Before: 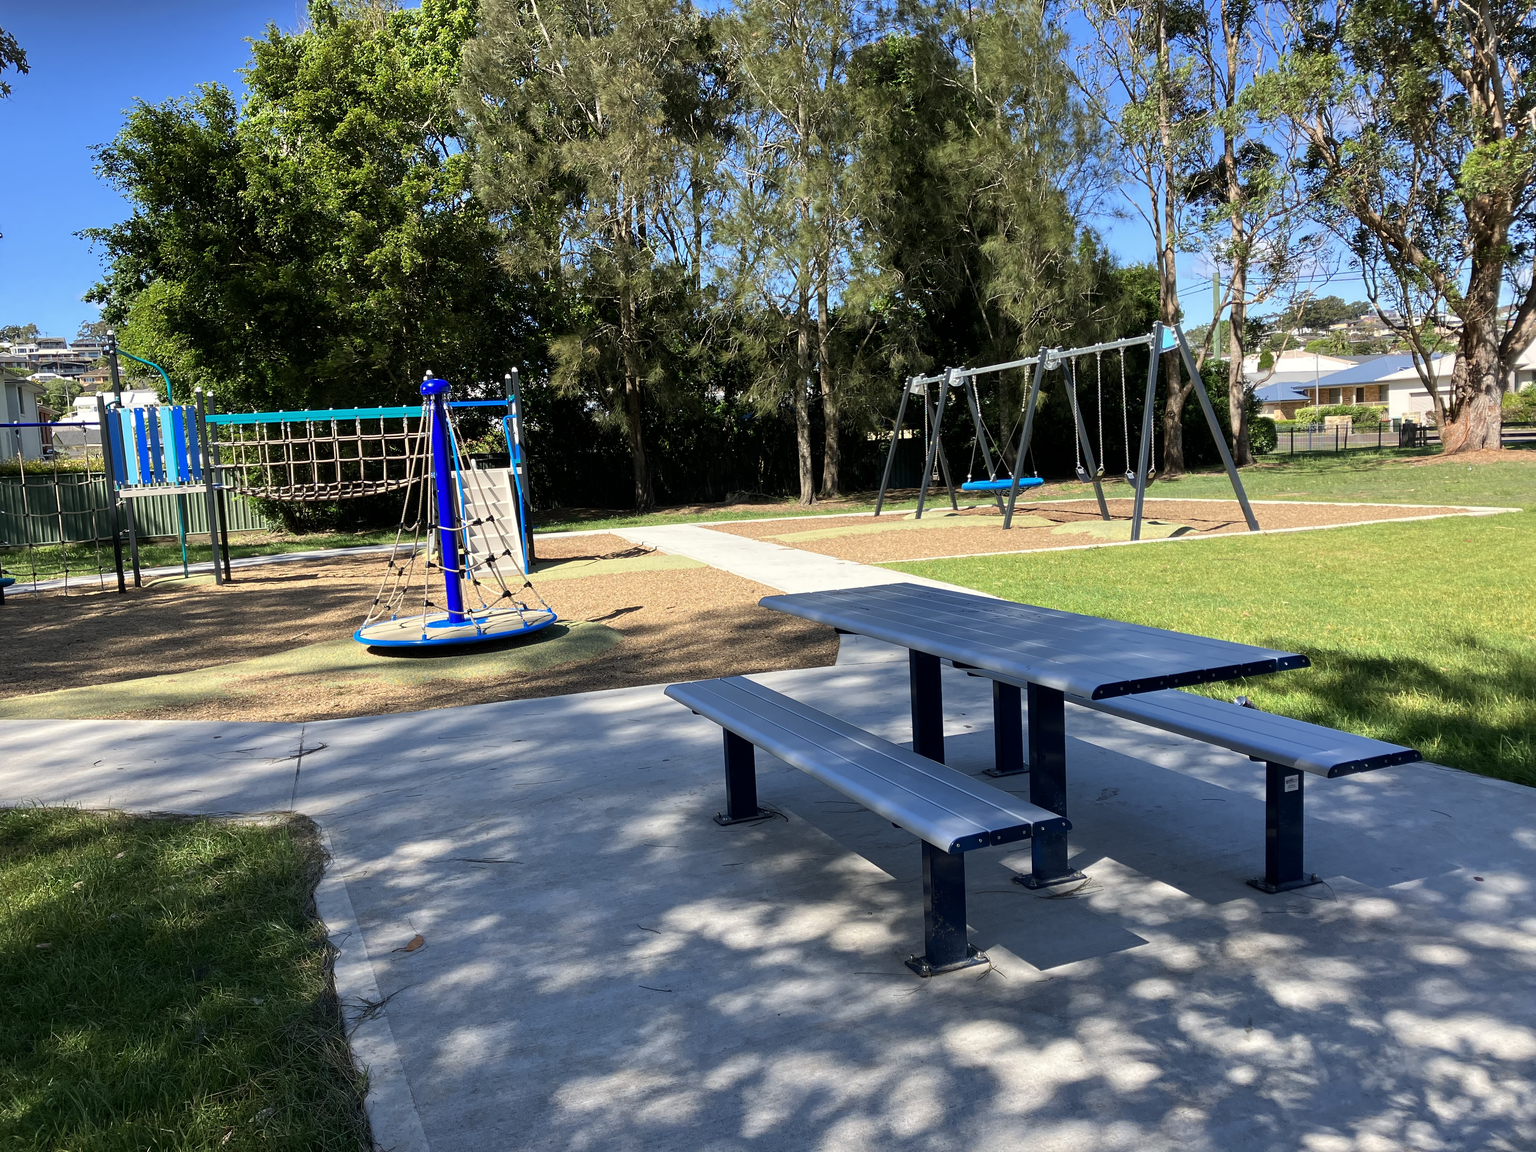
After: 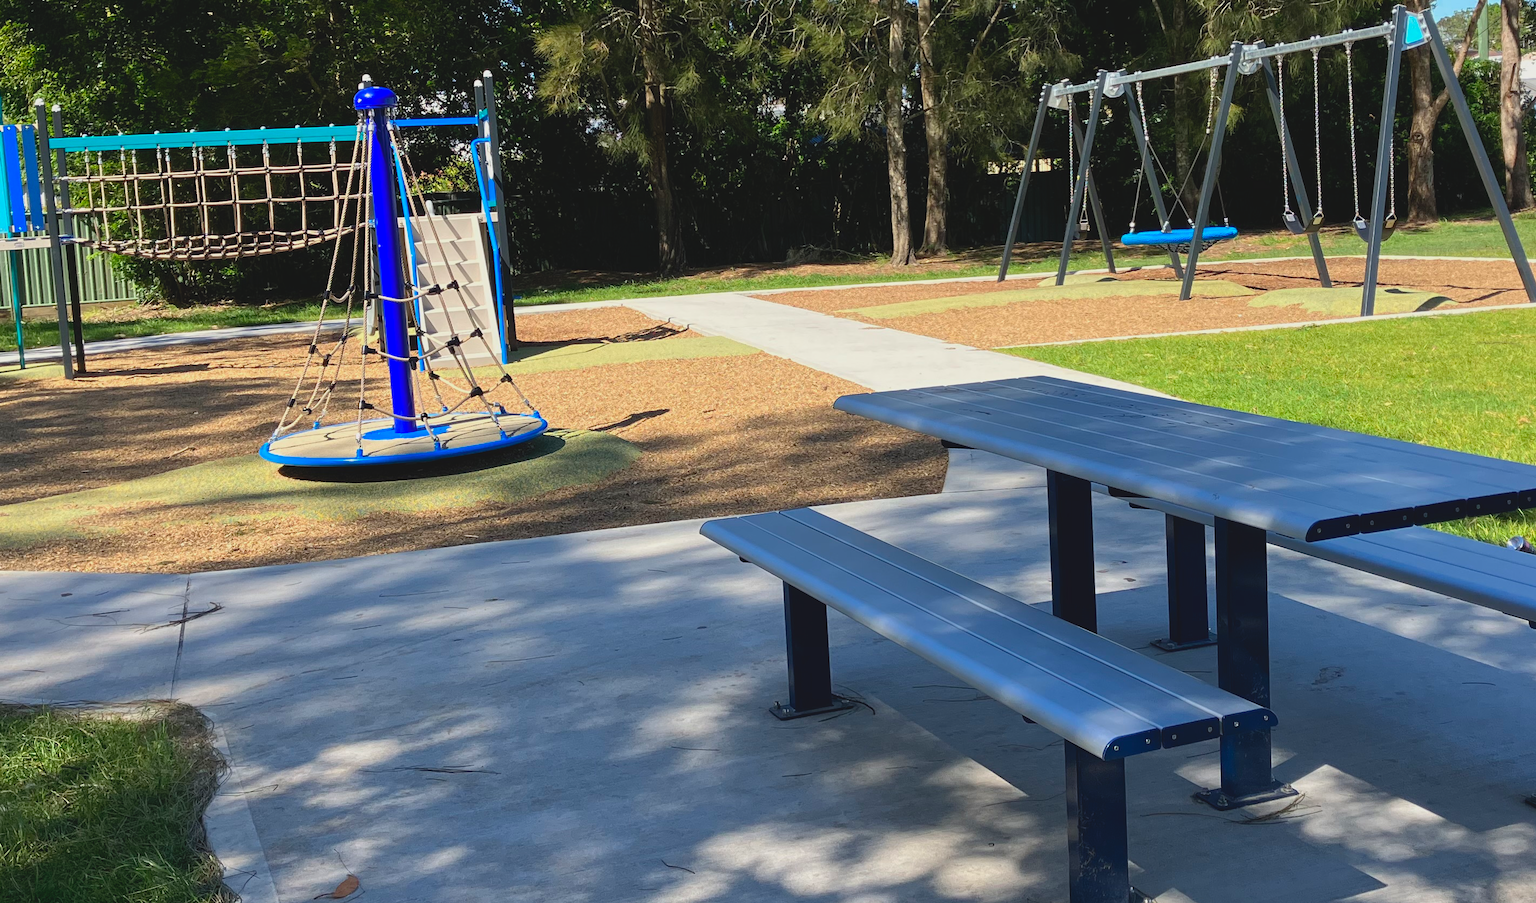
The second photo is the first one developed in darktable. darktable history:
crop: left 11.123%, top 27.61%, right 18.3%, bottom 17.034%
lowpass: radius 0.1, contrast 0.85, saturation 1.1, unbound 0
